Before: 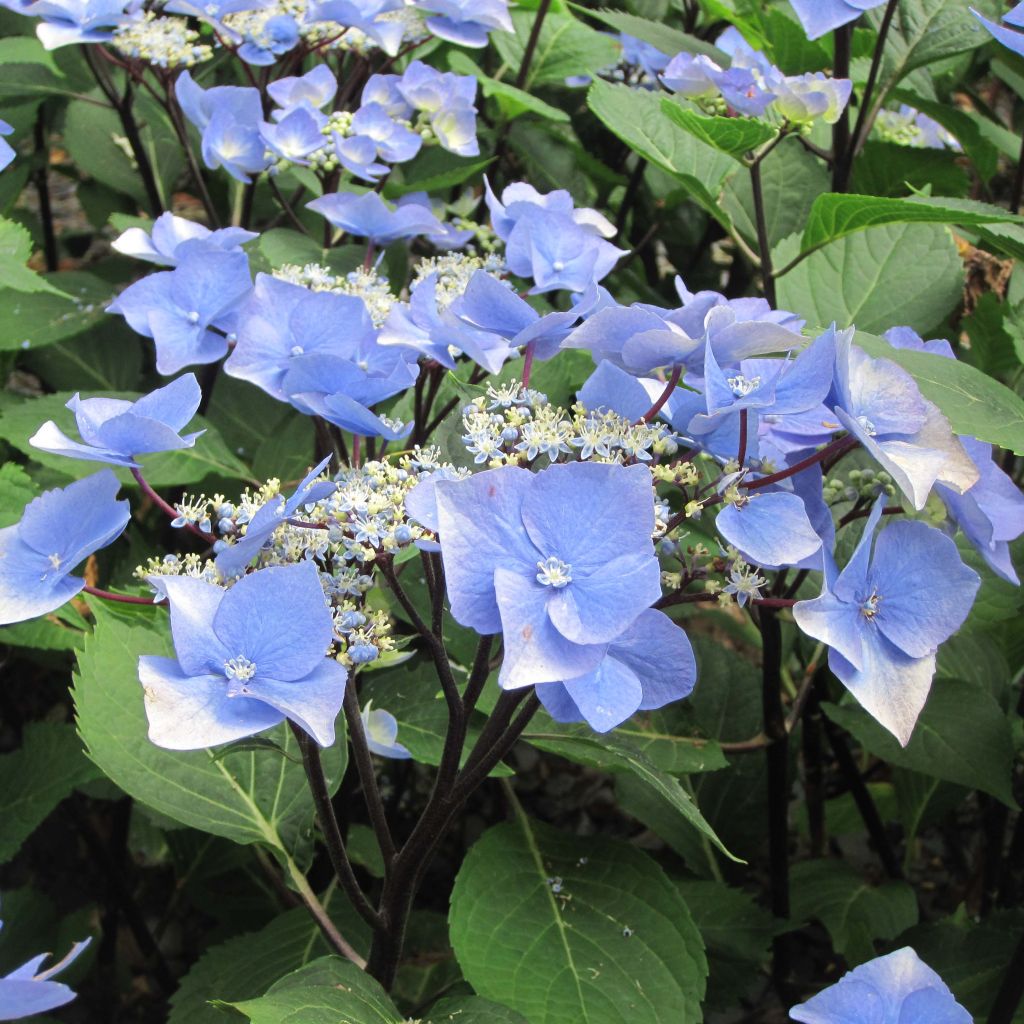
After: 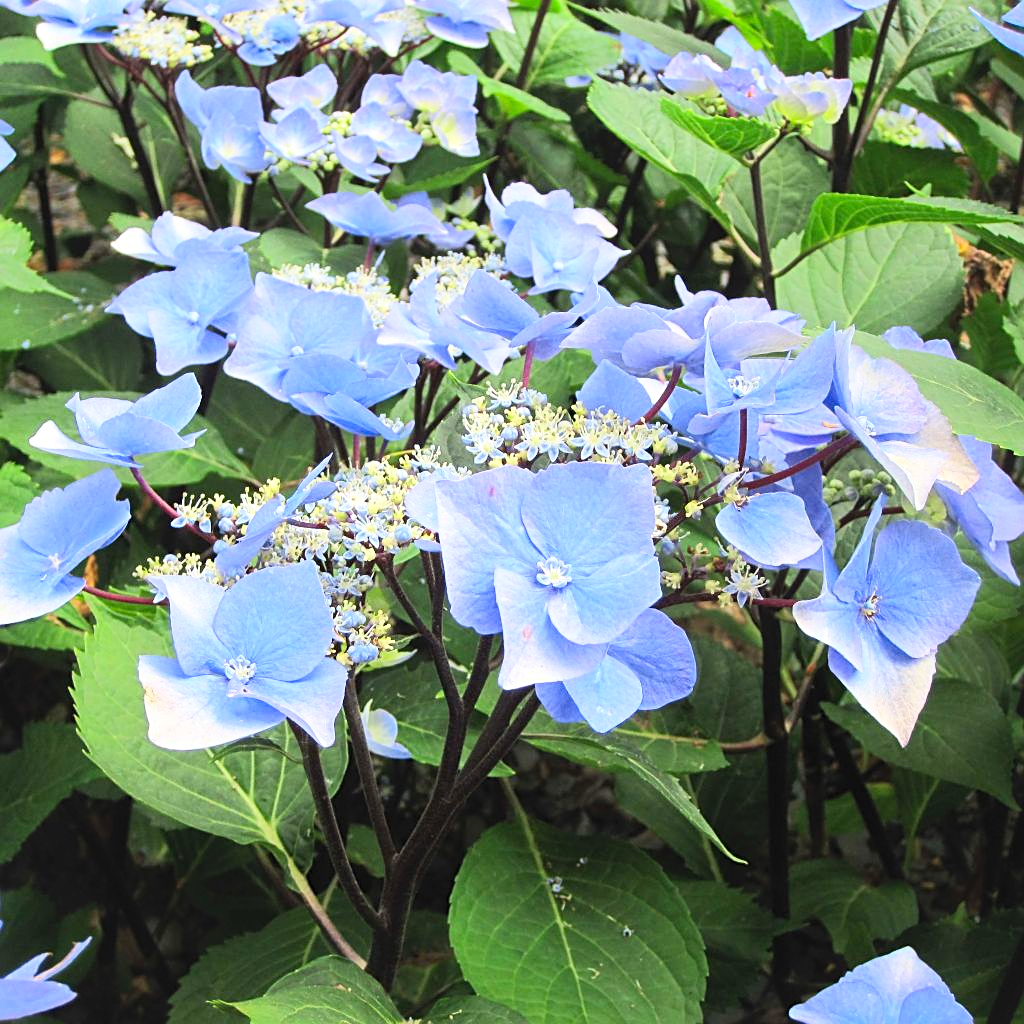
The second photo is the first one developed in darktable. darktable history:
contrast brightness saturation: contrast 0.24, brightness 0.26, saturation 0.39
sharpen: on, module defaults
